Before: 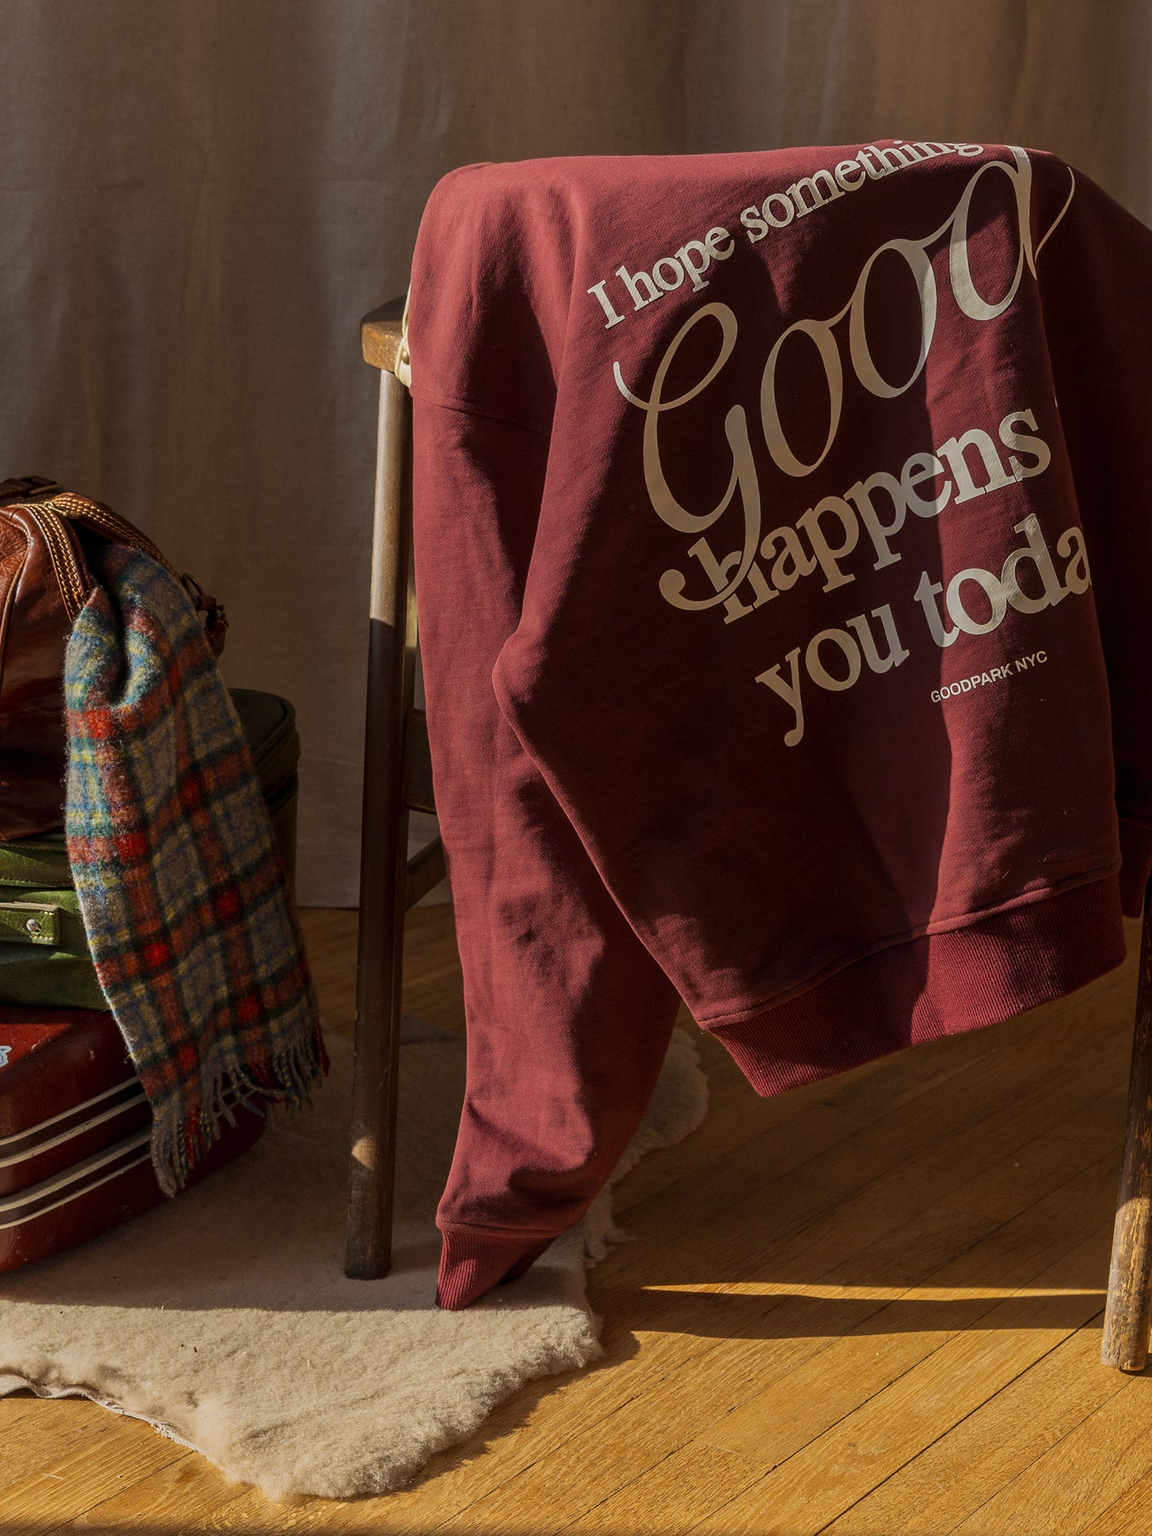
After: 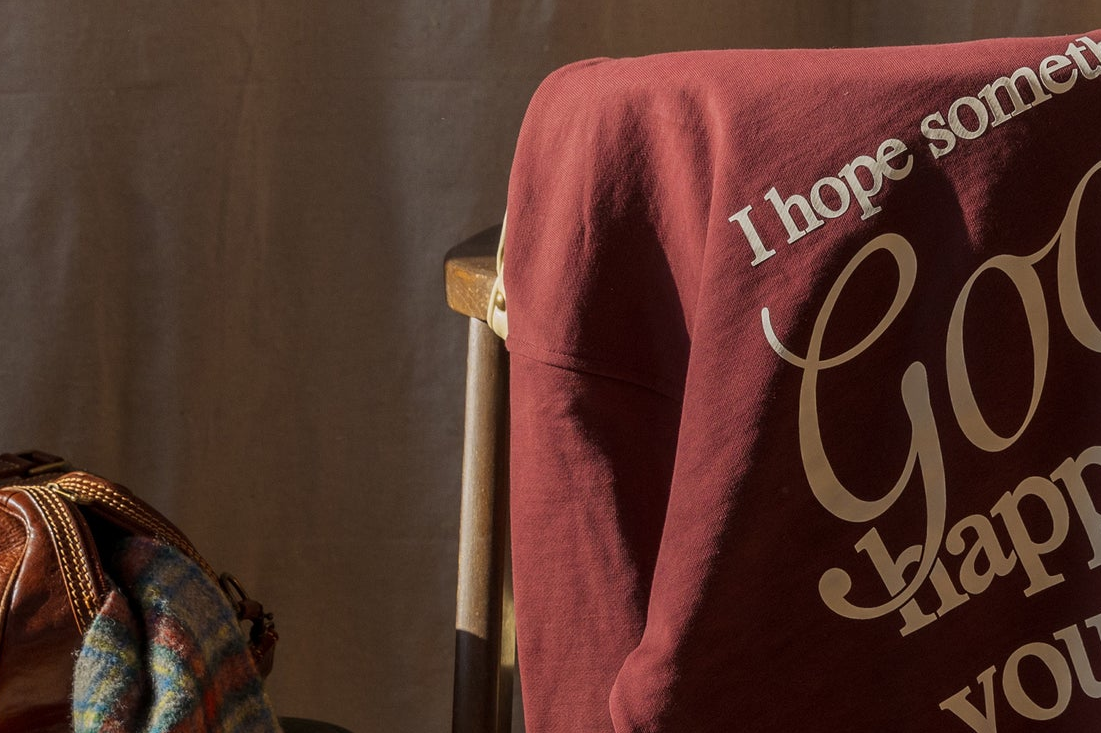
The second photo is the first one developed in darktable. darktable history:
crop: left 0.579%, top 7.627%, right 23.167%, bottom 54.275%
white balance: red 1, blue 1
